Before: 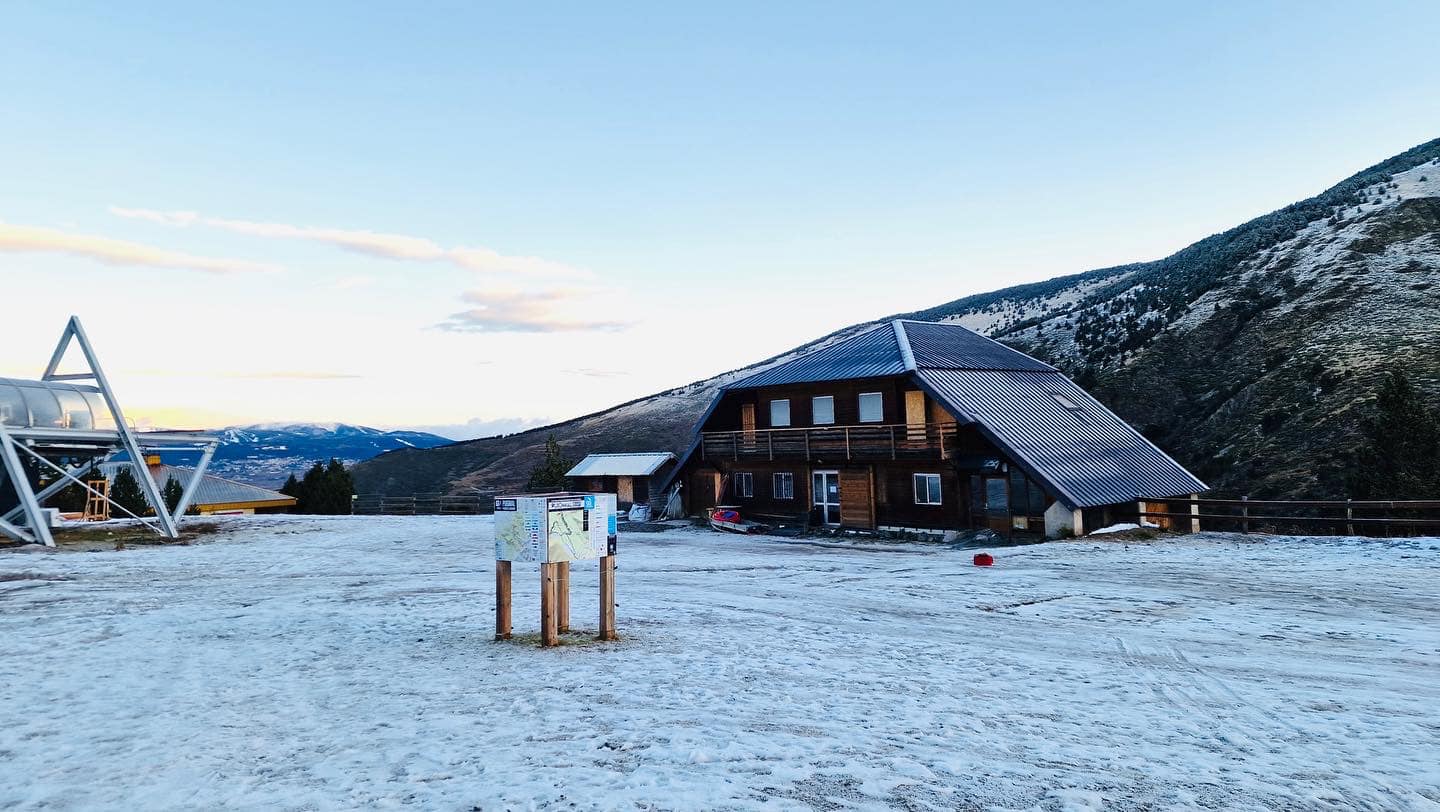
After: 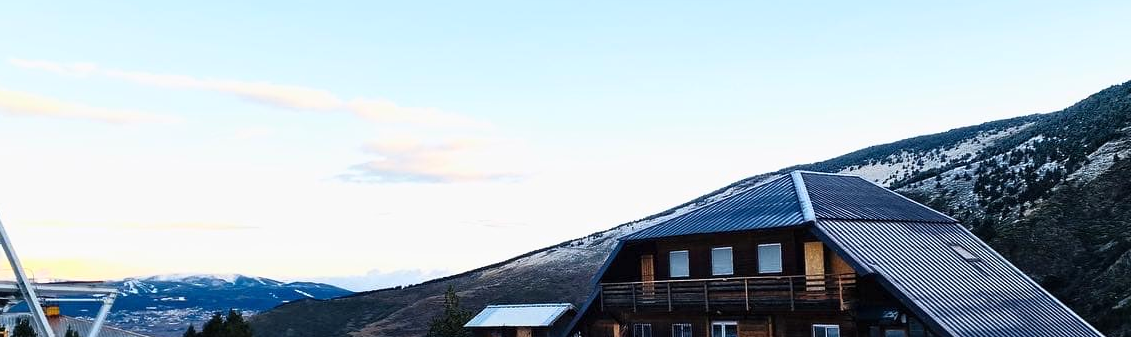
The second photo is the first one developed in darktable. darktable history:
white balance: red 1, blue 1
crop: left 7.036%, top 18.398%, right 14.379%, bottom 40.043%
base curve: curves: ch0 [(0, 0) (0.257, 0.25) (0.482, 0.586) (0.757, 0.871) (1, 1)]
